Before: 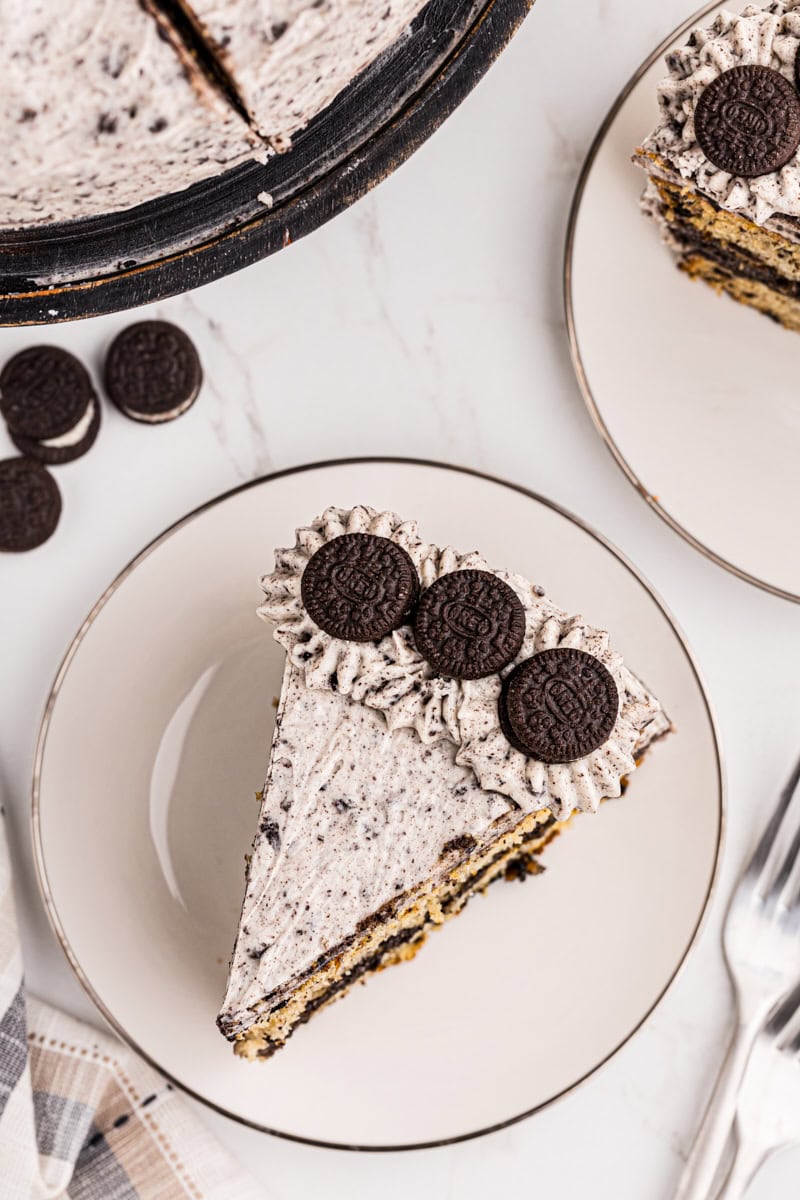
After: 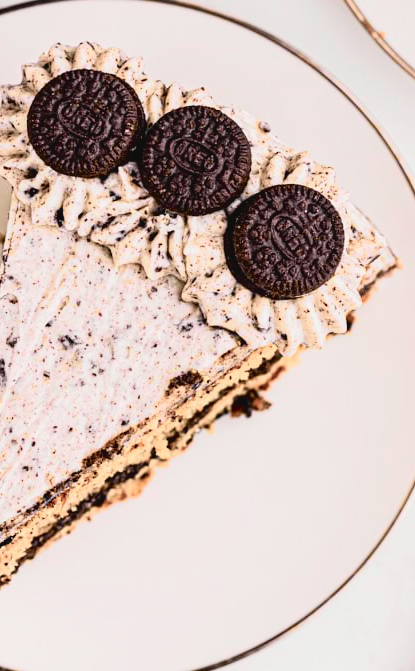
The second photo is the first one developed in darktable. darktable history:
tone curve: curves: ch0 [(0, 0.039) (0.113, 0.081) (0.204, 0.204) (0.498, 0.608) (0.709, 0.819) (0.984, 0.961)]; ch1 [(0, 0) (0.172, 0.123) (0.317, 0.272) (0.414, 0.382) (0.476, 0.479) (0.505, 0.501) (0.528, 0.54) (0.618, 0.647) (0.709, 0.764) (1, 1)]; ch2 [(0, 0) (0.411, 0.424) (0.492, 0.502) (0.521, 0.513) (0.537, 0.57) (0.686, 0.638) (1, 1)], color space Lab, independent channels, preserve colors none
crop: left 34.276%, top 38.679%, right 13.728%, bottom 5.384%
